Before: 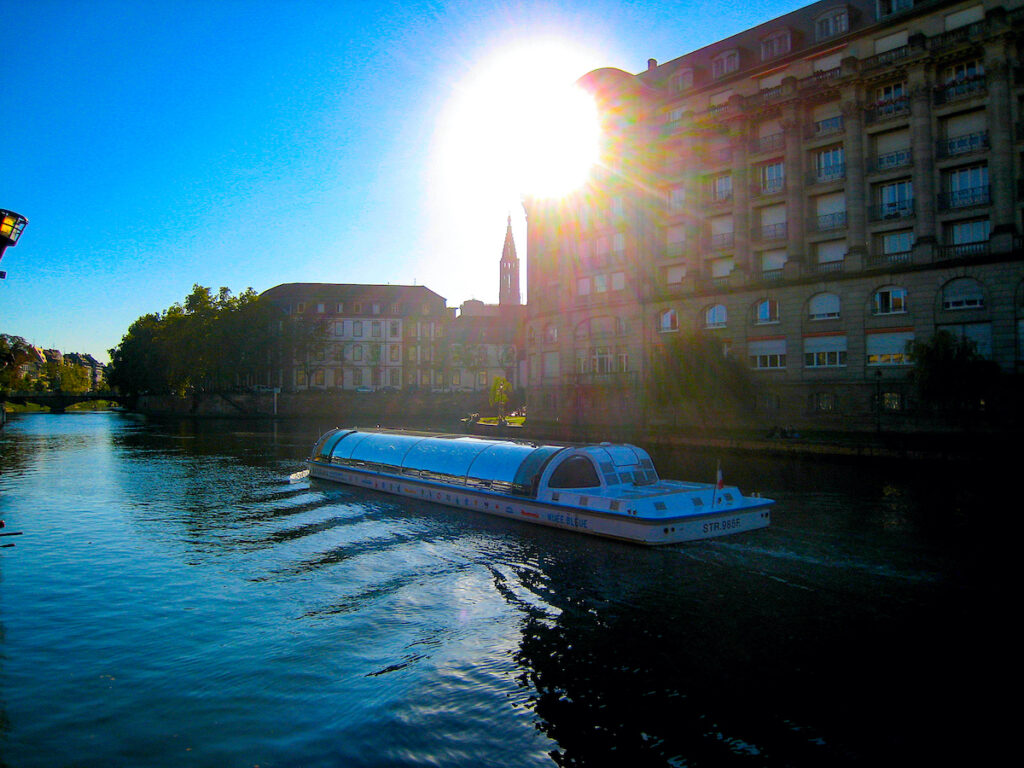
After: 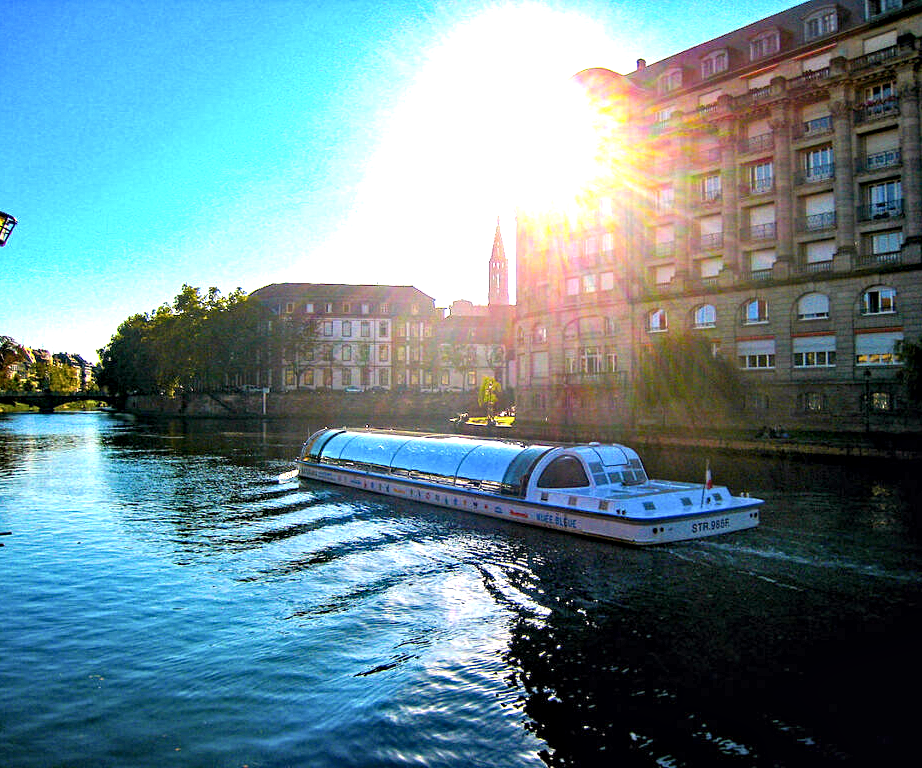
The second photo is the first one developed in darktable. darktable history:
crop and rotate: left 1.088%, right 8.807%
contrast equalizer: octaves 7, y [[0.5, 0.542, 0.583, 0.625, 0.667, 0.708], [0.5 ×6], [0.5 ×6], [0 ×6], [0 ×6]]
exposure: black level correction 0, exposure 1.1 EV, compensate exposure bias true, compensate highlight preservation false
color correction: highlights a* 5.81, highlights b* 4.84
